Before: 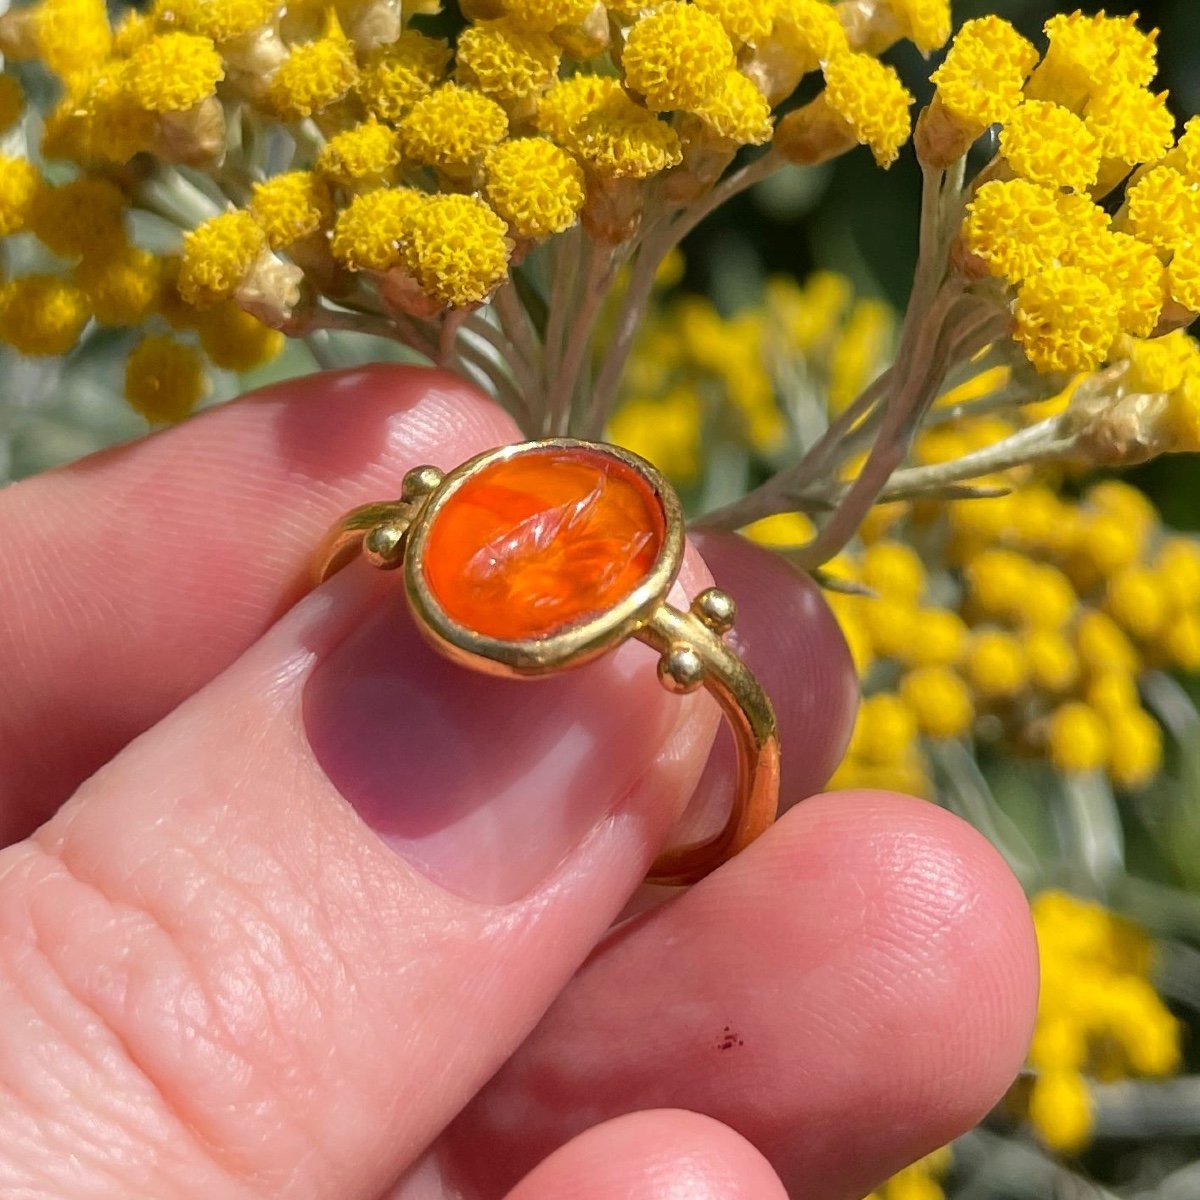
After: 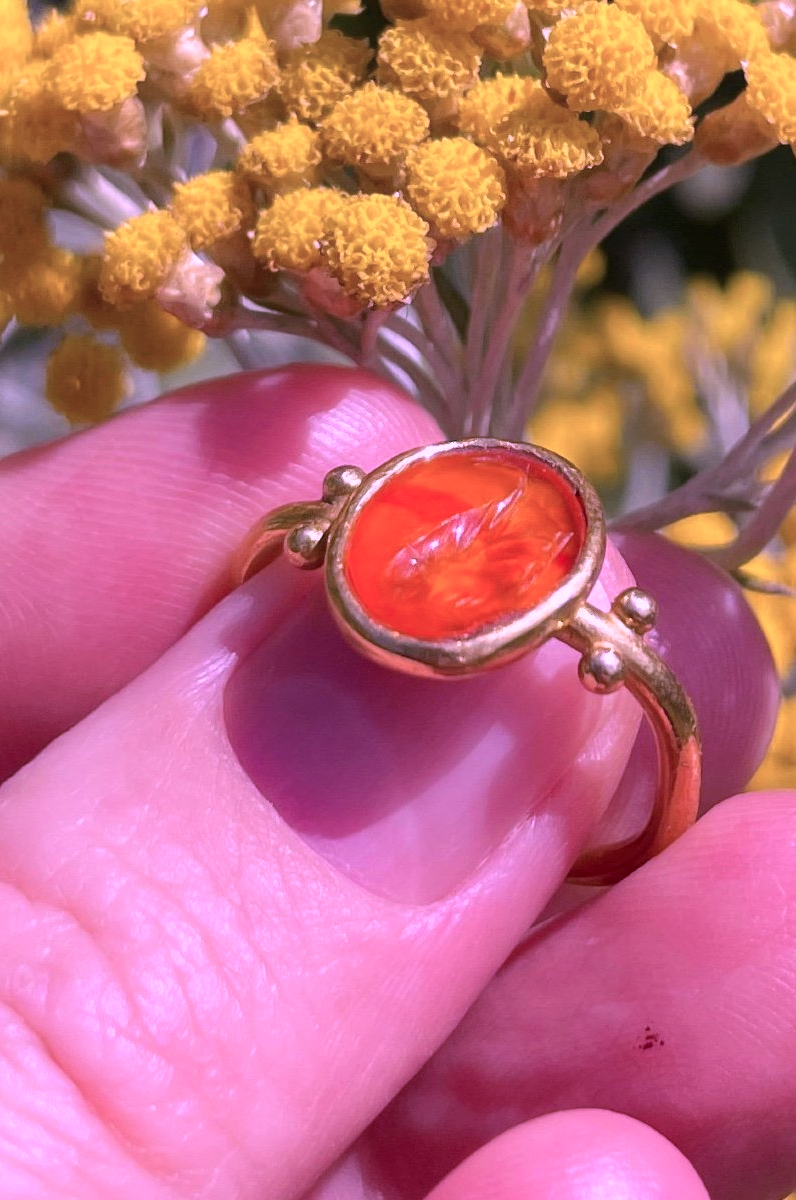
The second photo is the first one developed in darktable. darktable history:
crop and rotate: left 6.595%, right 27.064%
color calibration: output R [1.107, -0.012, -0.003, 0], output B [0, 0, 1.308, 0], illuminant as shot in camera, x 0.379, y 0.395, temperature 4147.97 K
